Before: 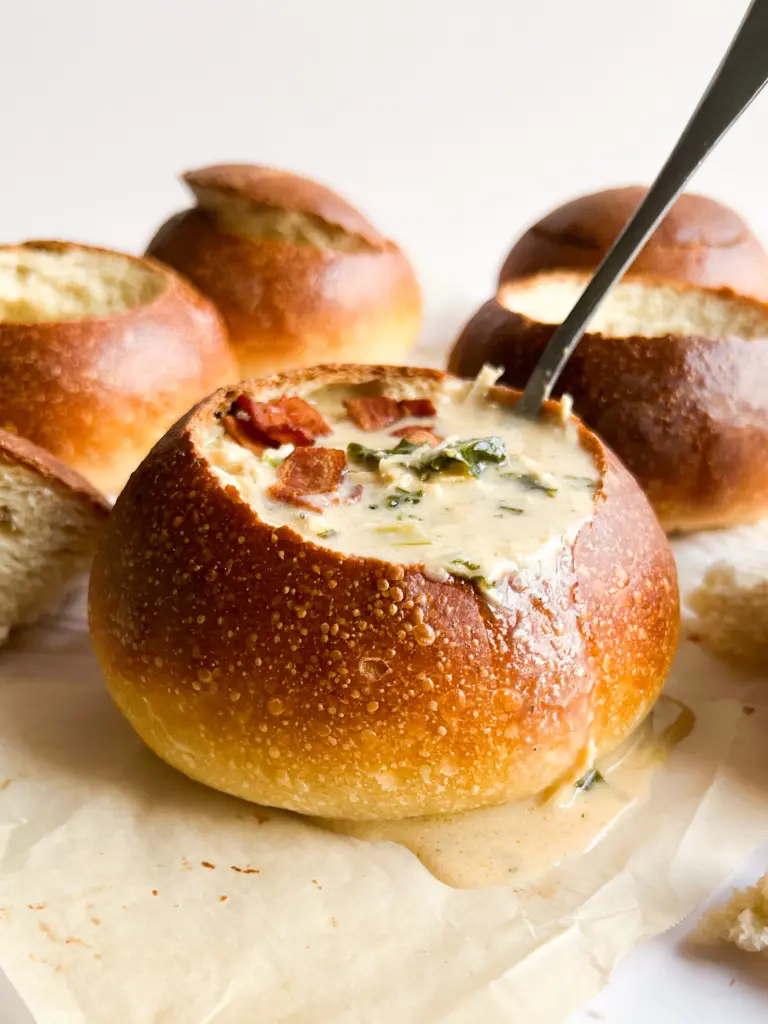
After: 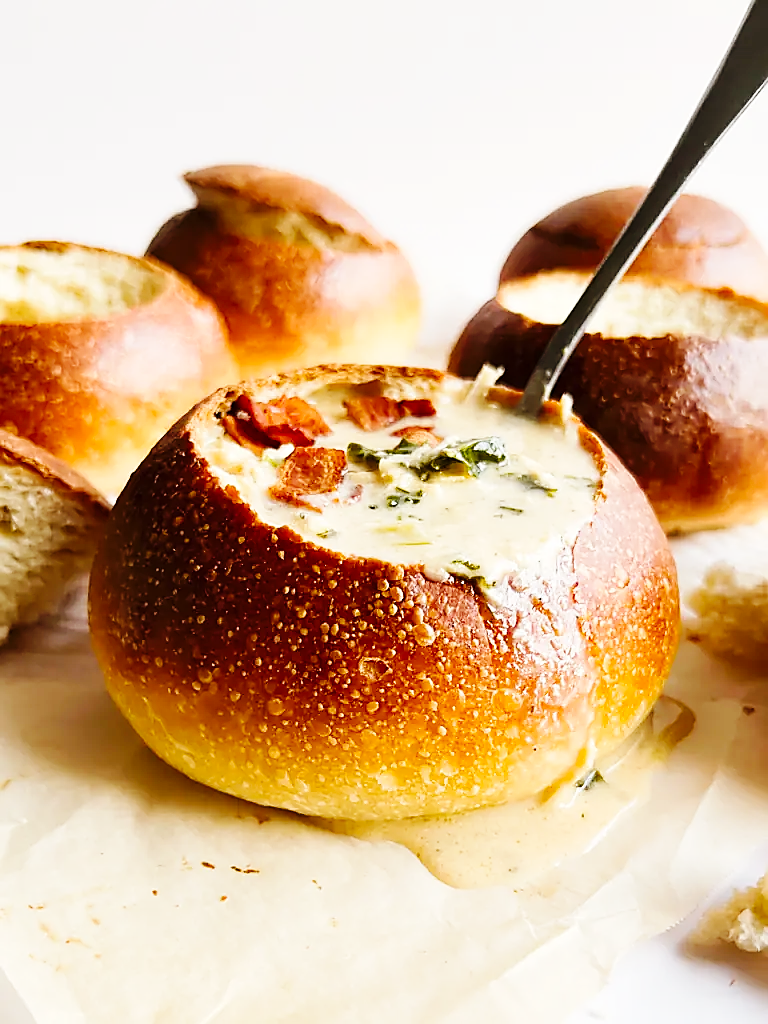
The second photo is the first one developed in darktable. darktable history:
base curve: curves: ch0 [(0, 0) (0.036, 0.025) (0.121, 0.166) (0.206, 0.329) (0.605, 0.79) (1, 1)], preserve colors none
sharpen: radius 1.4, amount 1.25, threshold 0.7
